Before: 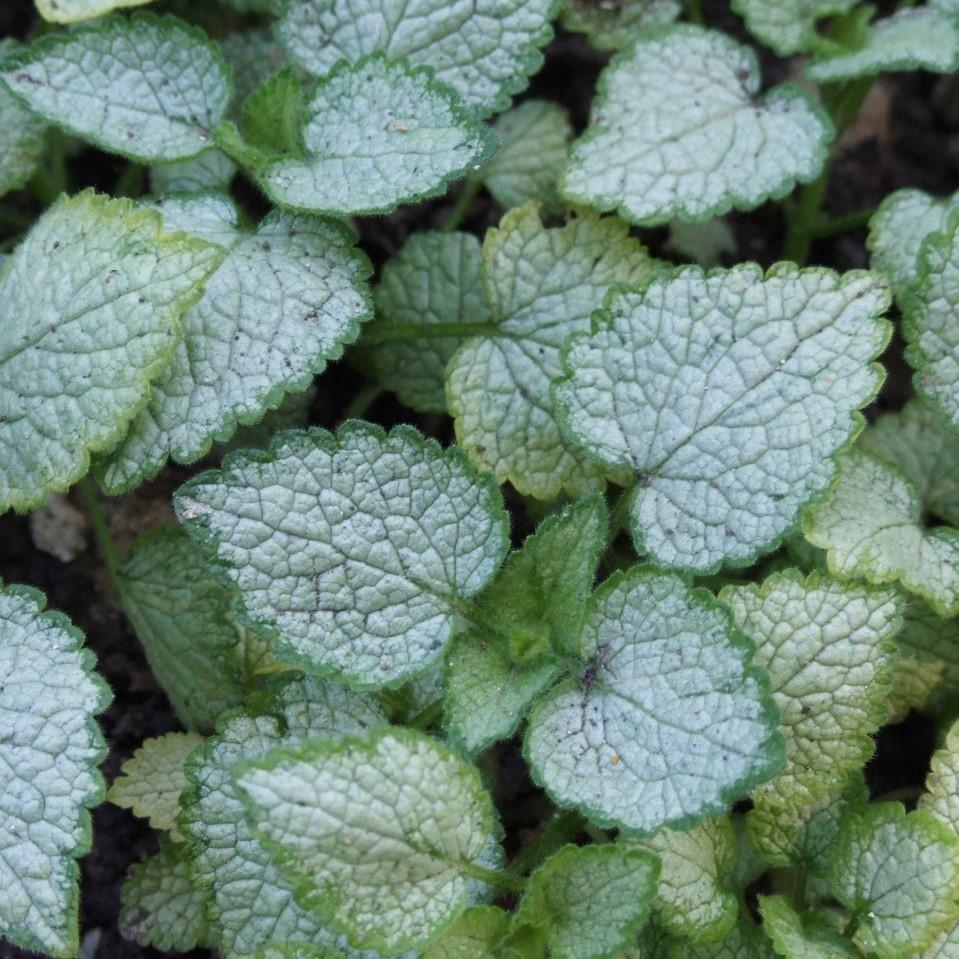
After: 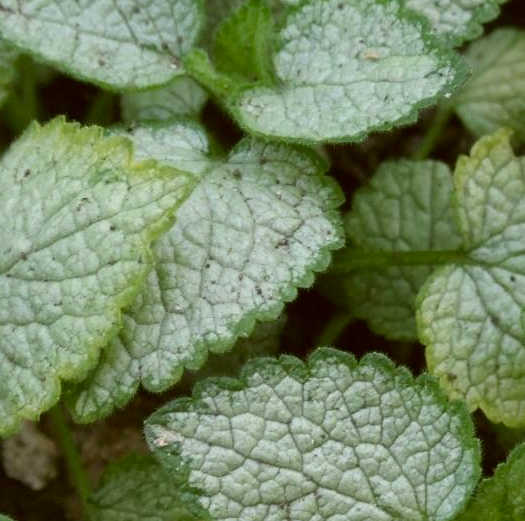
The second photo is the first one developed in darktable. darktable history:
color correction: highlights a* -1.3, highlights b* 10.1, shadows a* 0.926, shadows b* 18.6
shadows and highlights: shadows 25.22, highlights -48.28, soften with gaussian
crop and rotate: left 3.036%, top 7.602%, right 42.139%, bottom 38.04%
